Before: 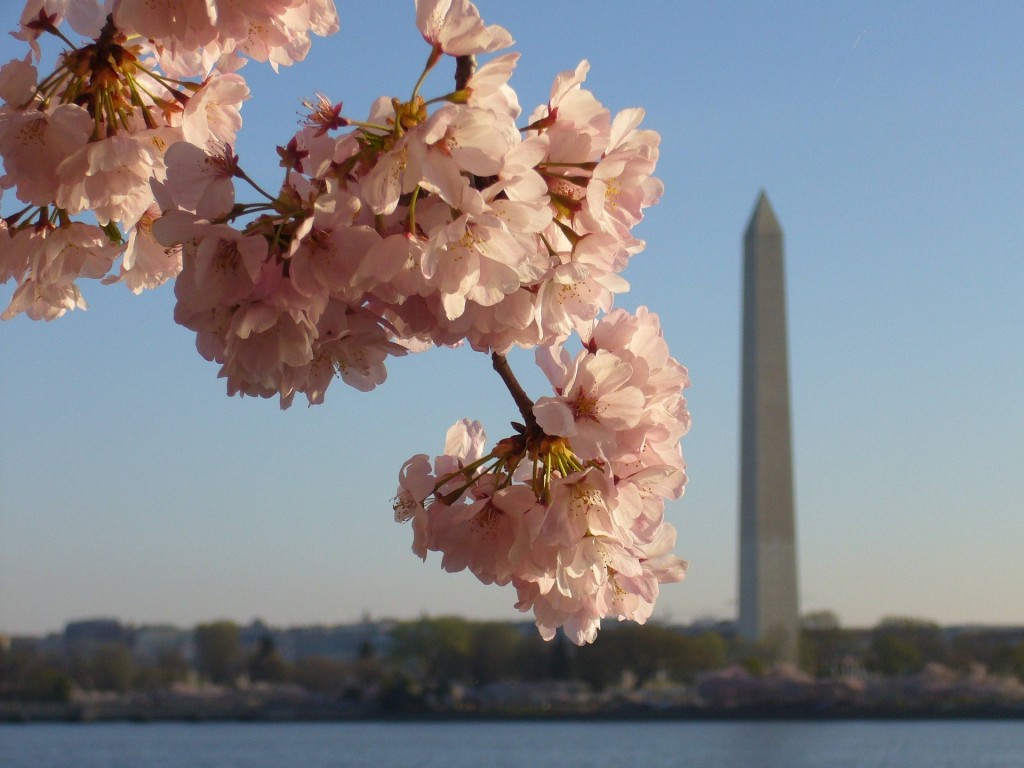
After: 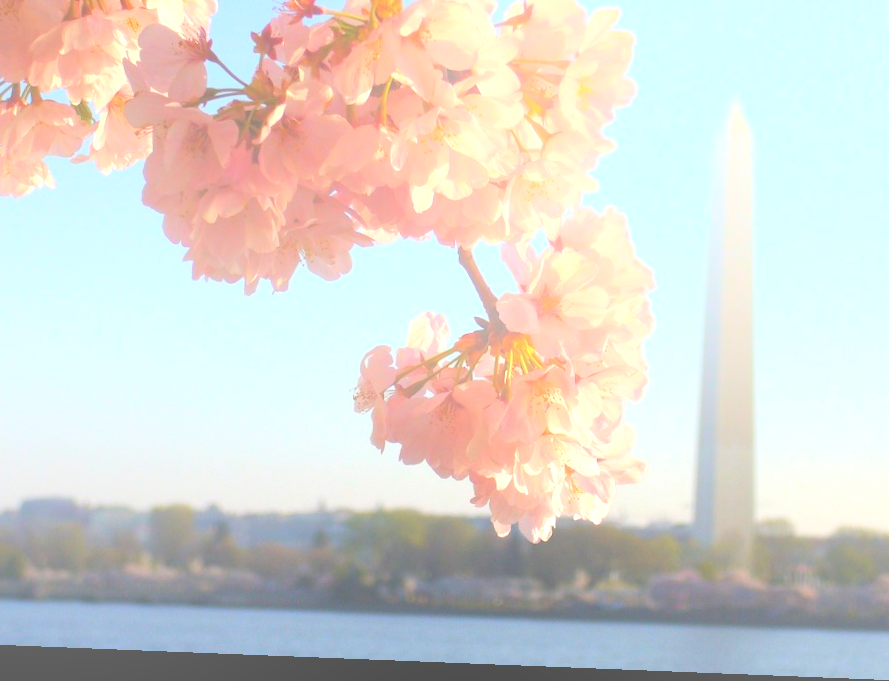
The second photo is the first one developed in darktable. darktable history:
crop and rotate: left 4.842%, top 15.51%, right 10.668%
rotate and perspective: rotation 2.27°, automatic cropping off
exposure: black level correction -0.002, exposure 1.115 EV, compensate highlight preservation false
bloom: size 38%, threshold 95%, strength 30%
